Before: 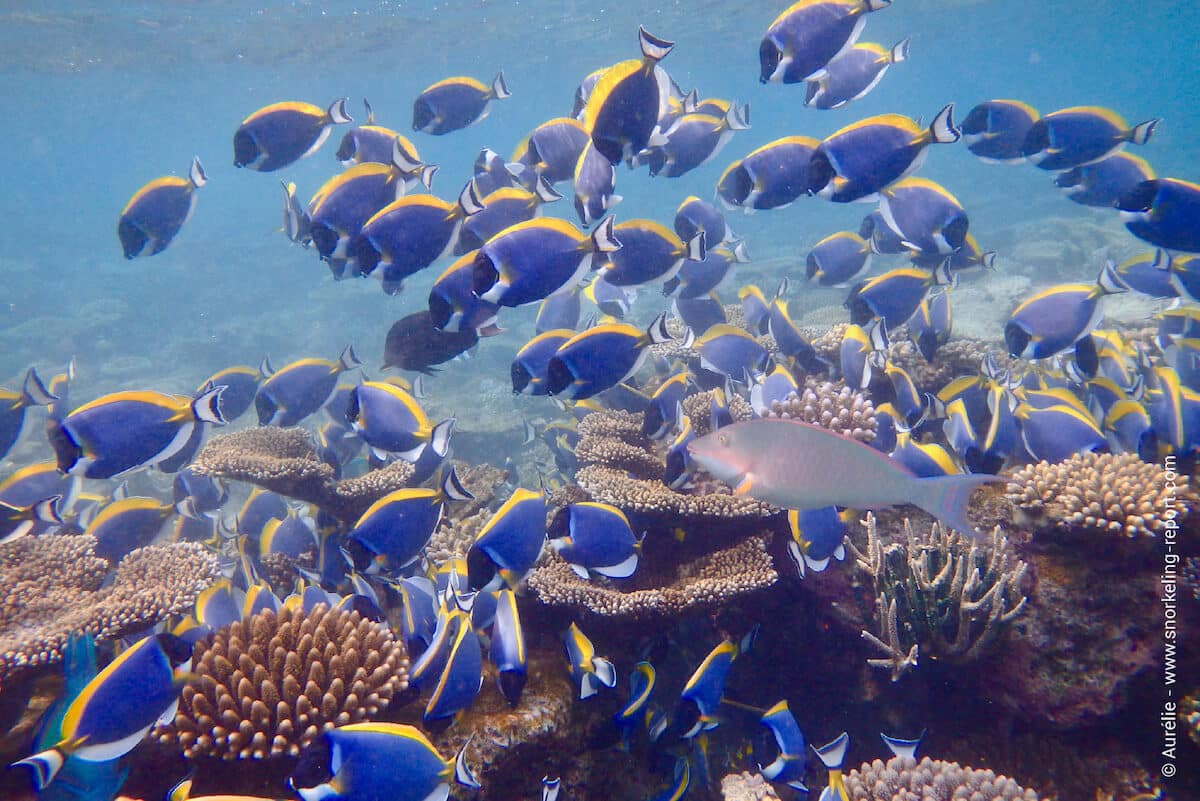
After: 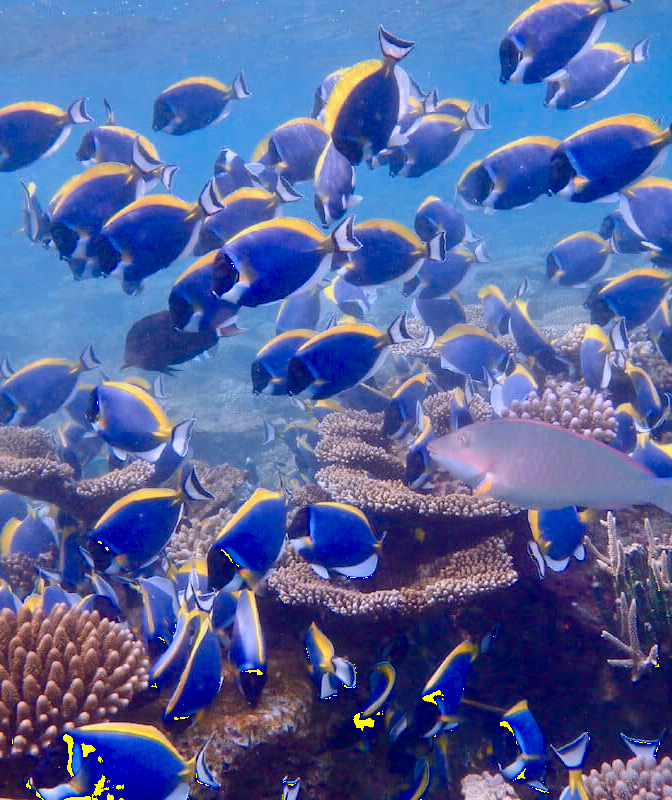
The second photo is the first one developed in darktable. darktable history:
crop: left 21.674%, right 22.086%
color calibration: output R [0.999, 0.026, -0.11, 0], output G [-0.019, 1.037, -0.099, 0], output B [0.022, -0.023, 0.902, 0], illuminant custom, x 0.367, y 0.392, temperature 4437.75 K, clip negative RGB from gamut false
